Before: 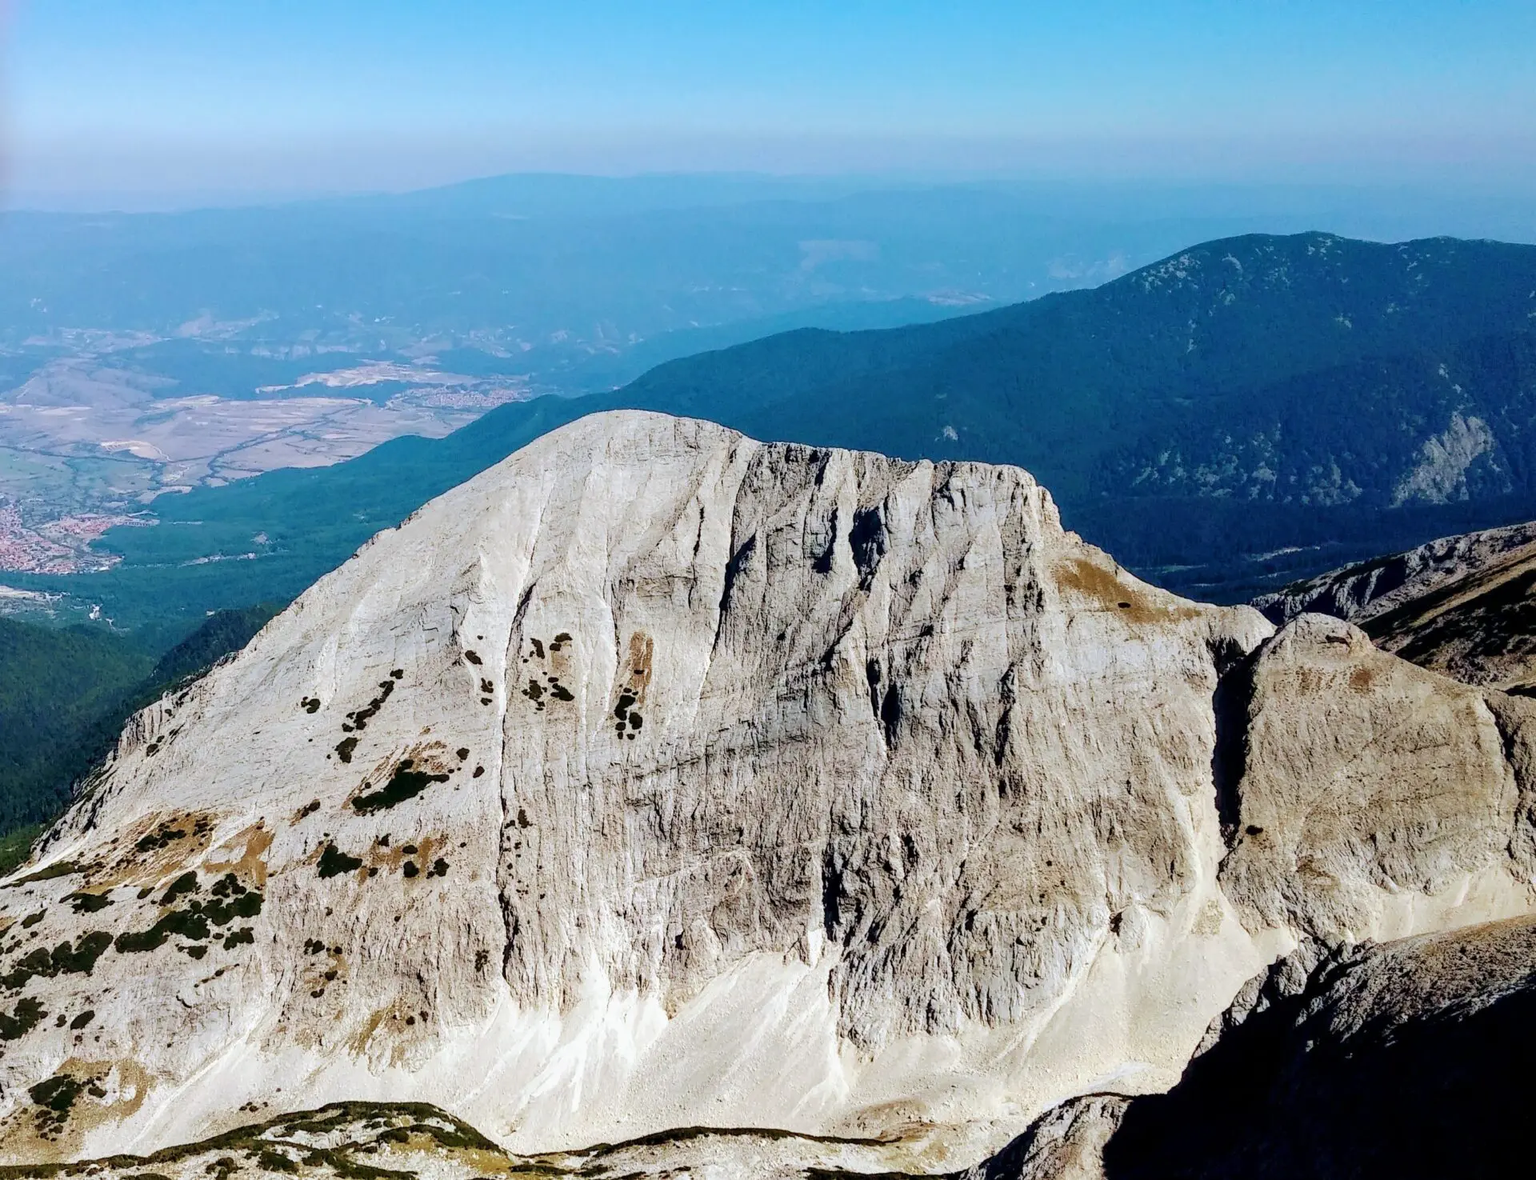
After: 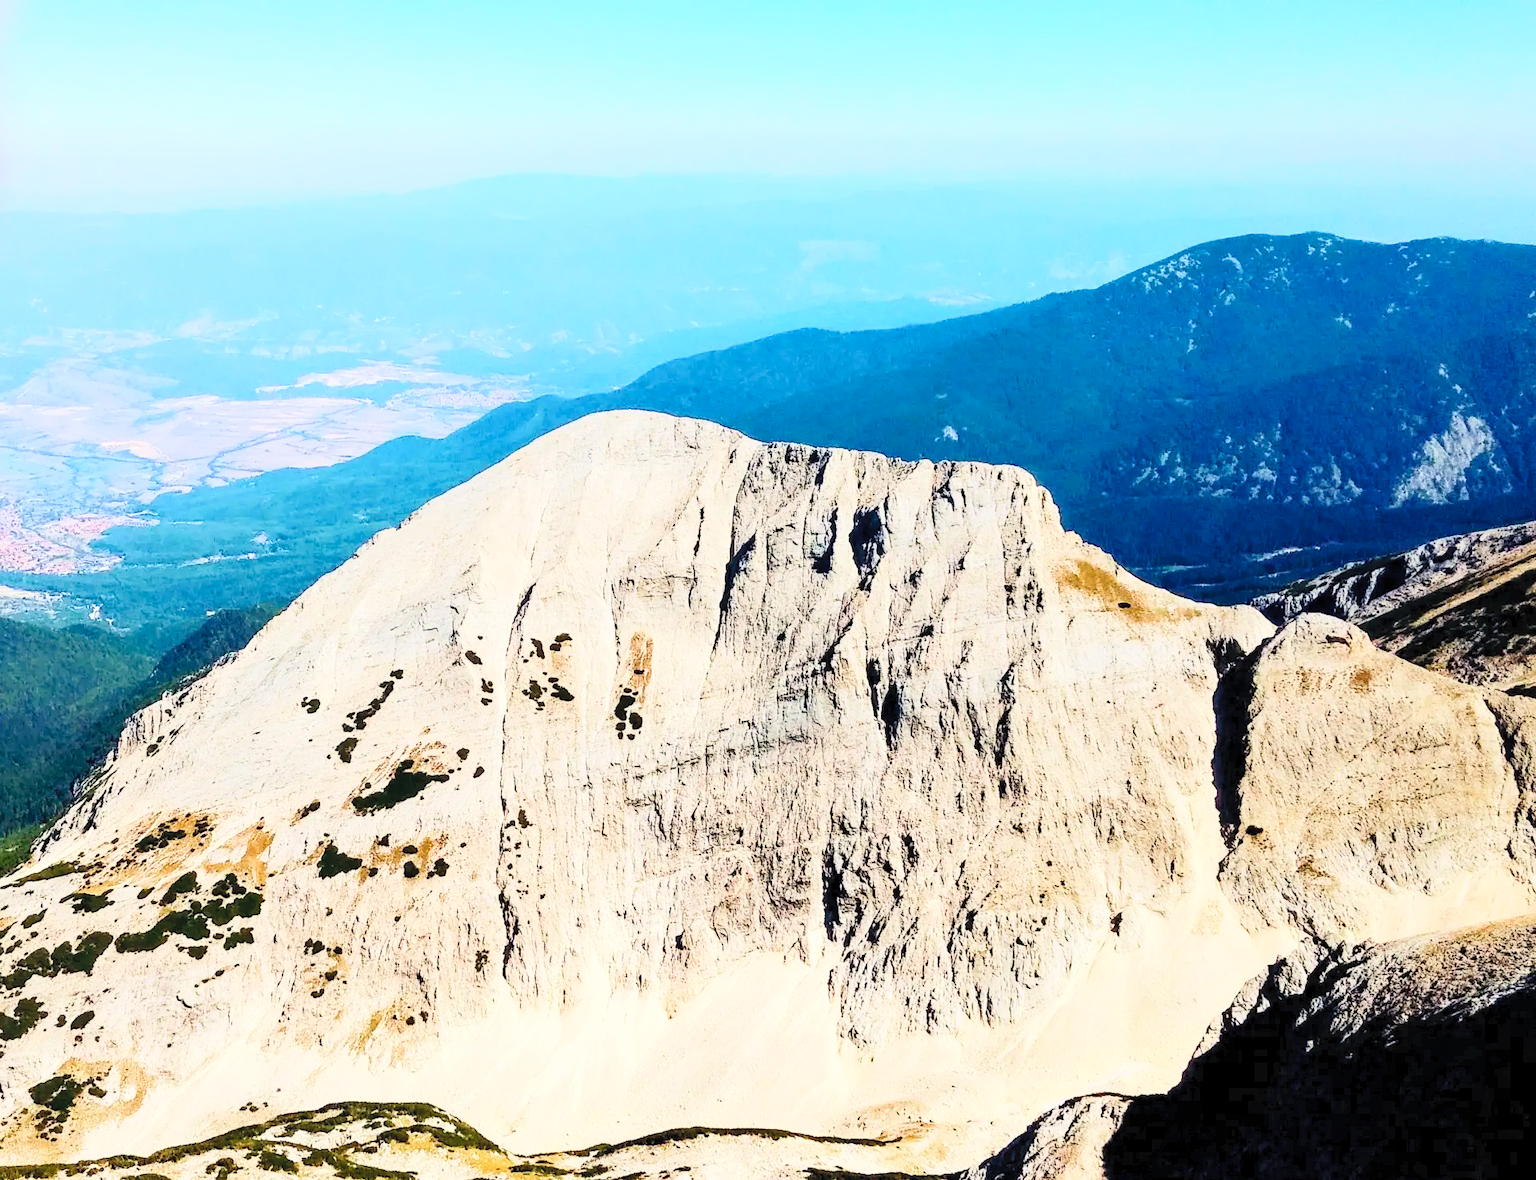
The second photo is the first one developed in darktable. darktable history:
contrast brightness saturation: contrast 0.385, brightness 0.517
color balance rgb: highlights gain › chroma 3.016%, highlights gain › hue 77.72°, perceptual saturation grading › global saturation 20%, perceptual saturation grading › highlights -25.479%, perceptual saturation grading › shadows 50.128%, perceptual brilliance grading › mid-tones 10.453%, perceptual brilliance grading › shadows 15.112%
